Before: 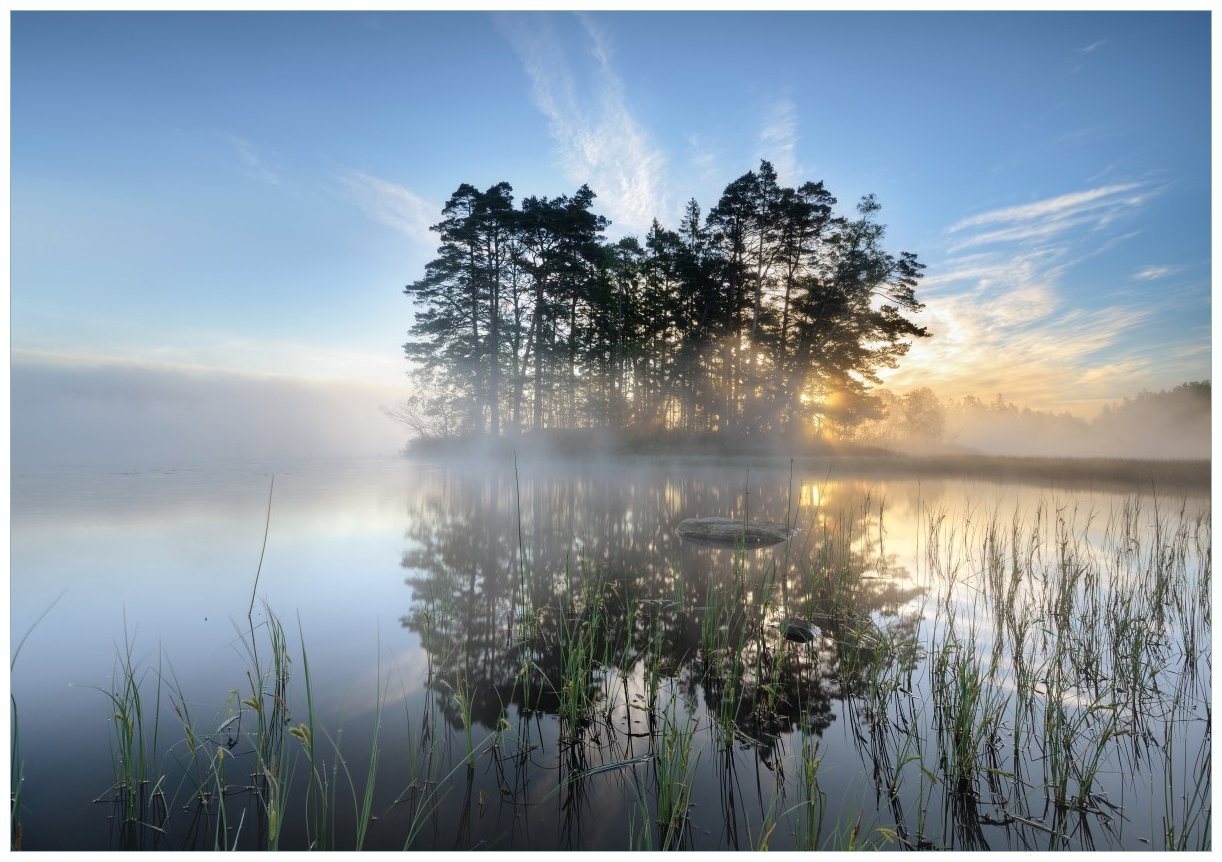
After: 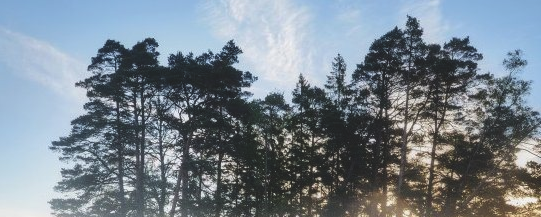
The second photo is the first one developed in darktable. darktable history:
shadows and highlights: shadows 20.38, highlights -20.77, soften with gaussian
crop: left 28.978%, top 16.797%, right 26.729%, bottom 57.954%
exposure: black level correction -0.015, exposure -0.136 EV, compensate highlight preservation false
